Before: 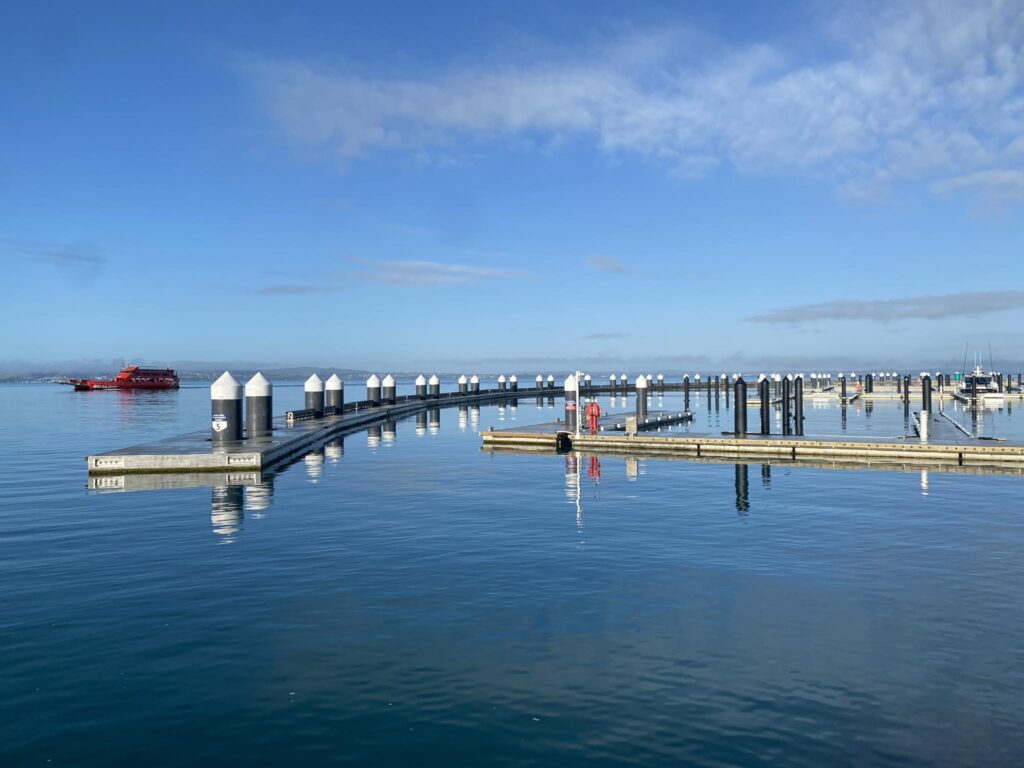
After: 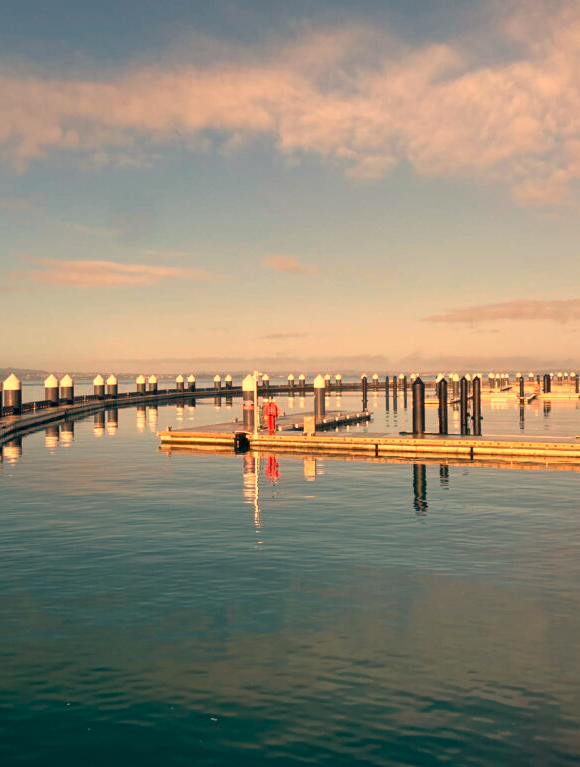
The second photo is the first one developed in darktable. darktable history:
crop: left 31.458%, top 0%, right 11.876%
white balance: red 1.467, blue 0.684
